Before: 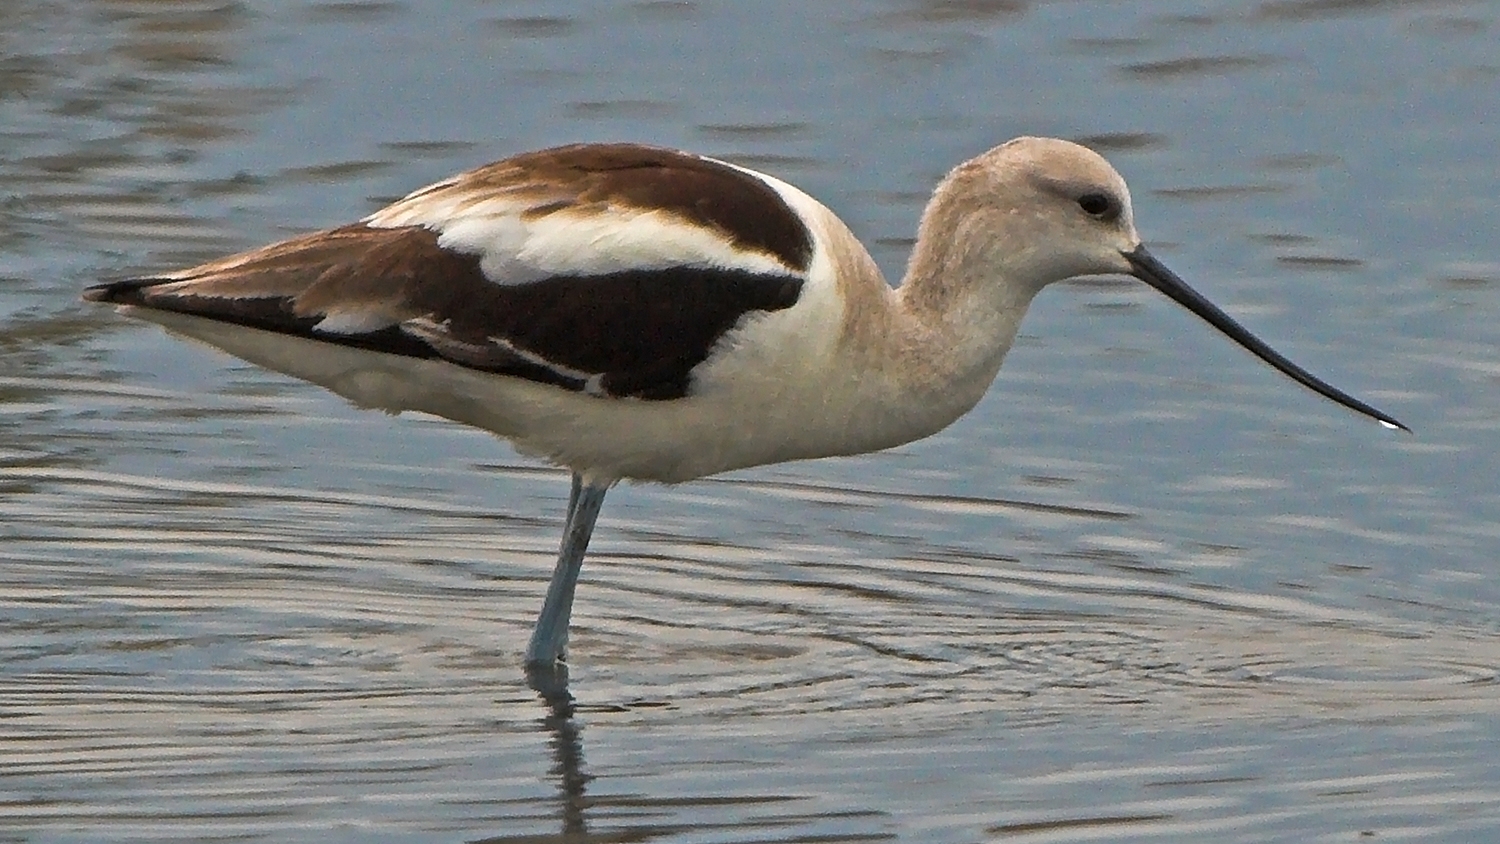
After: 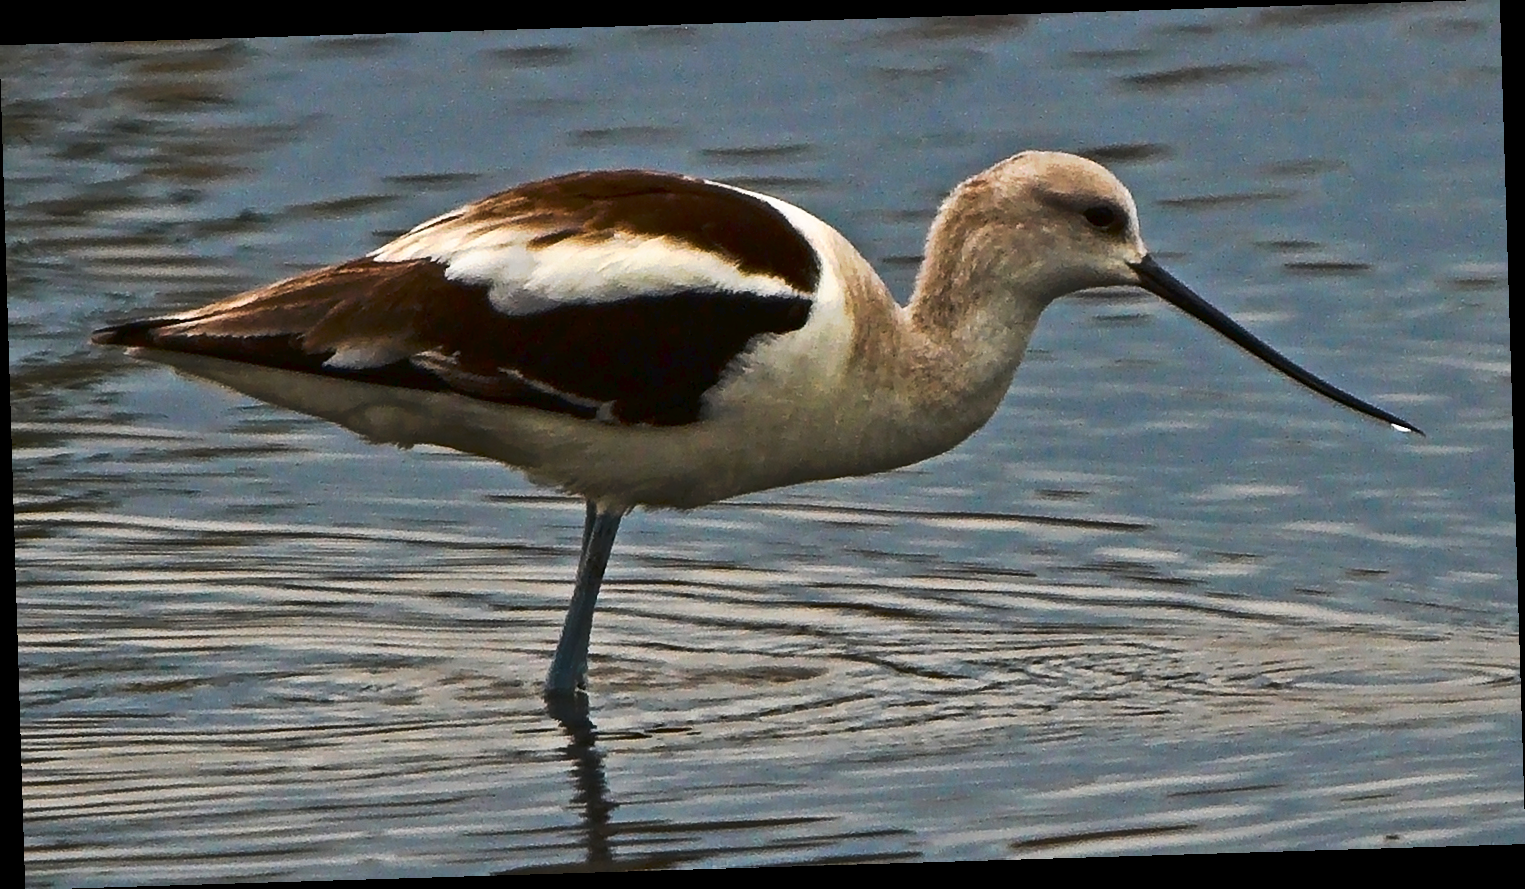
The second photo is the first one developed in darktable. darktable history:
tone equalizer: on, module defaults
contrast brightness saturation: contrast 0.19, brightness -0.24, saturation 0.11
rotate and perspective: rotation -1.75°, automatic cropping off
tone curve: curves: ch0 [(0, 0) (0.003, 0.024) (0.011, 0.029) (0.025, 0.044) (0.044, 0.072) (0.069, 0.104) (0.1, 0.131) (0.136, 0.159) (0.177, 0.191) (0.224, 0.245) (0.277, 0.298) (0.335, 0.354) (0.399, 0.428) (0.468, 0.503) (0.543, 0.596) (0.623, 0.684) (0.709, 0.781) (0.801, 0.843) (0.898, 0.946) (1, 1)], preserve colors none
